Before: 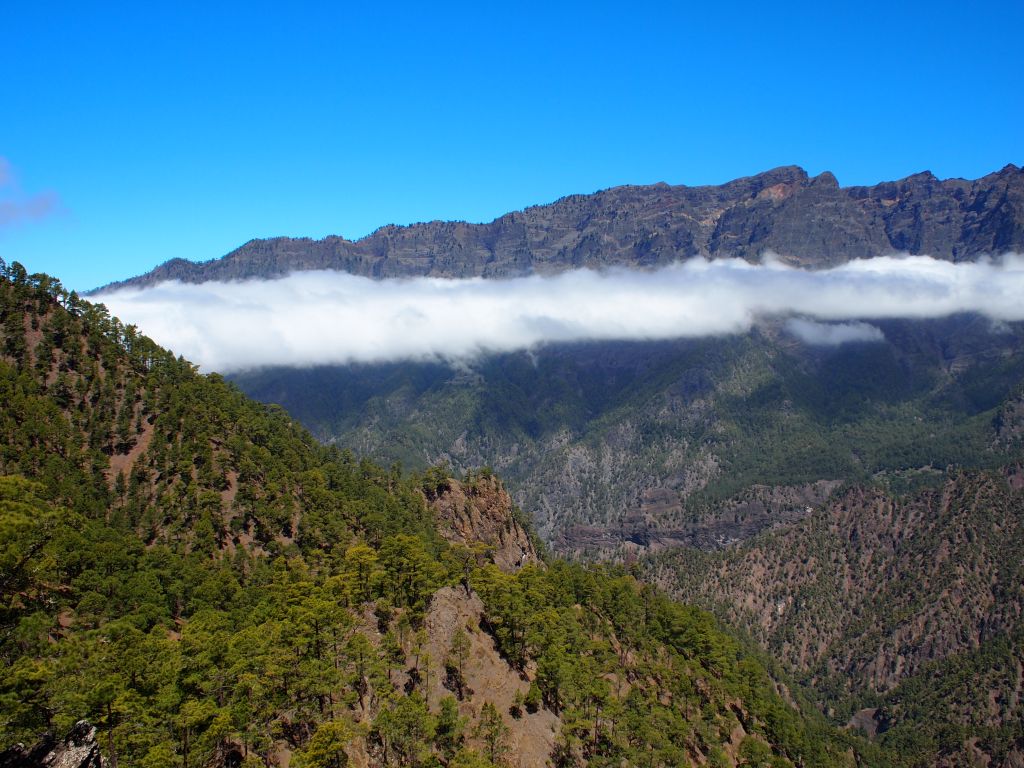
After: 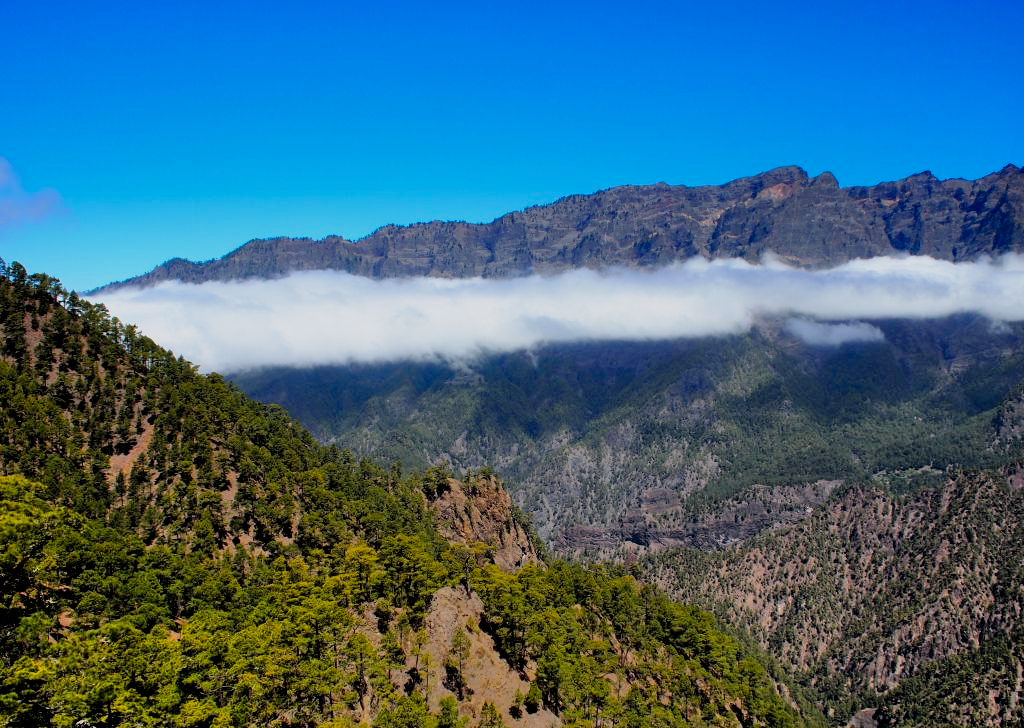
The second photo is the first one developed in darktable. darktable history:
crop and rotate: top 0%, bottom 5.097%
filmic rgb: black relative exposure -7.75 EV, white relative exposure 4.4 EV, threshold 3 EV, target black luminance 0%, hardness 3.76, latitude 50.51%, contrast 1.074, highlights saturation mix 10%, shadows ↔ highlights balance -0.22%, color science v4 (2020), enable highlight reconstruction true
white balance: emerald 1
shadows and highlights: shadows 53, soften with gaussian
